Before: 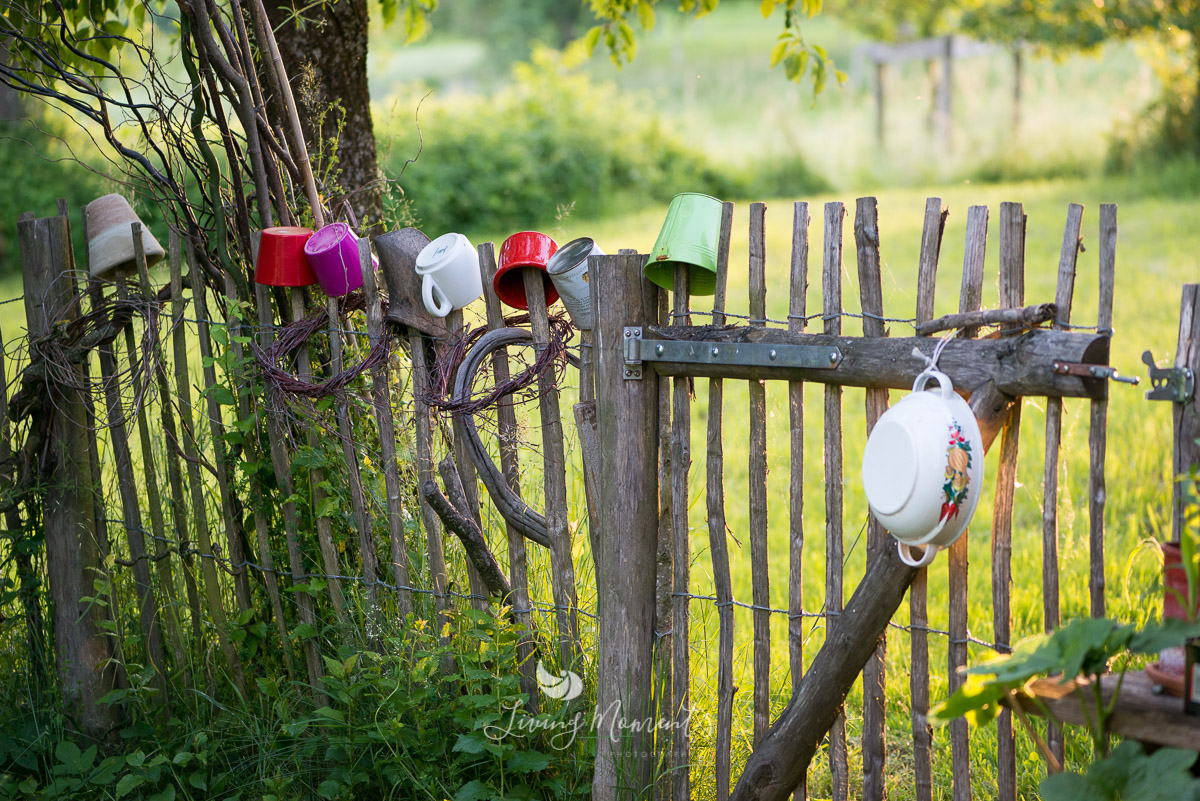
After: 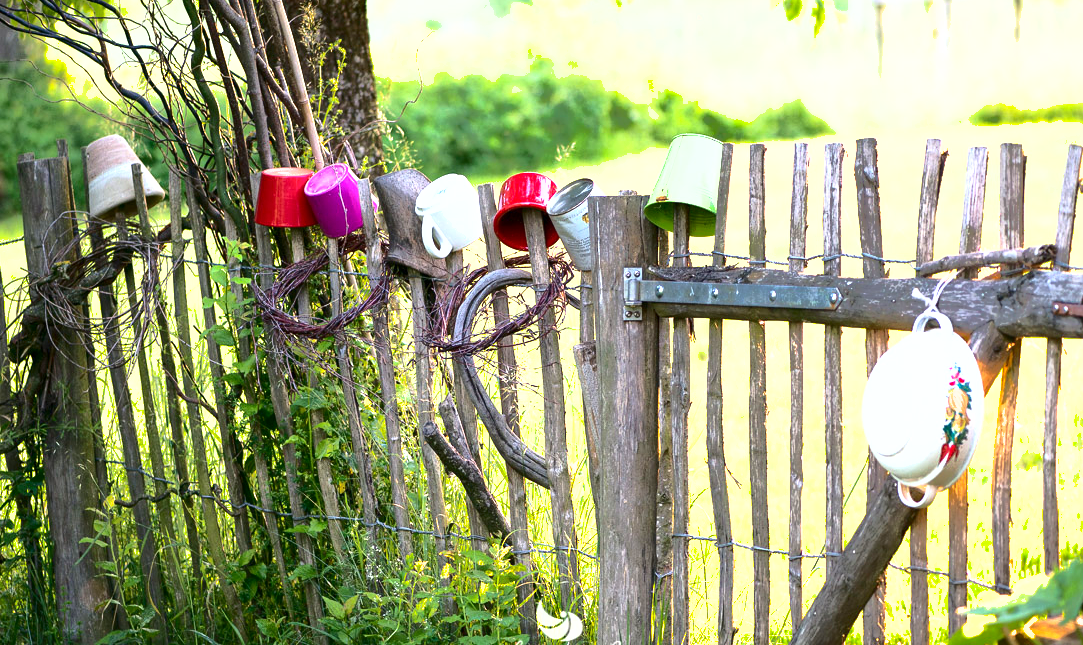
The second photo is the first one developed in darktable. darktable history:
contrast brightness saturation: contrast 0.297
shadows and highlights: shadows 39.53, highlights -59.88
exposure: black level correction 0, exposure 1.2 EV, compensate highlight preservation false
crop: top 7.396%, right 9.712%, bottom 11.992%
